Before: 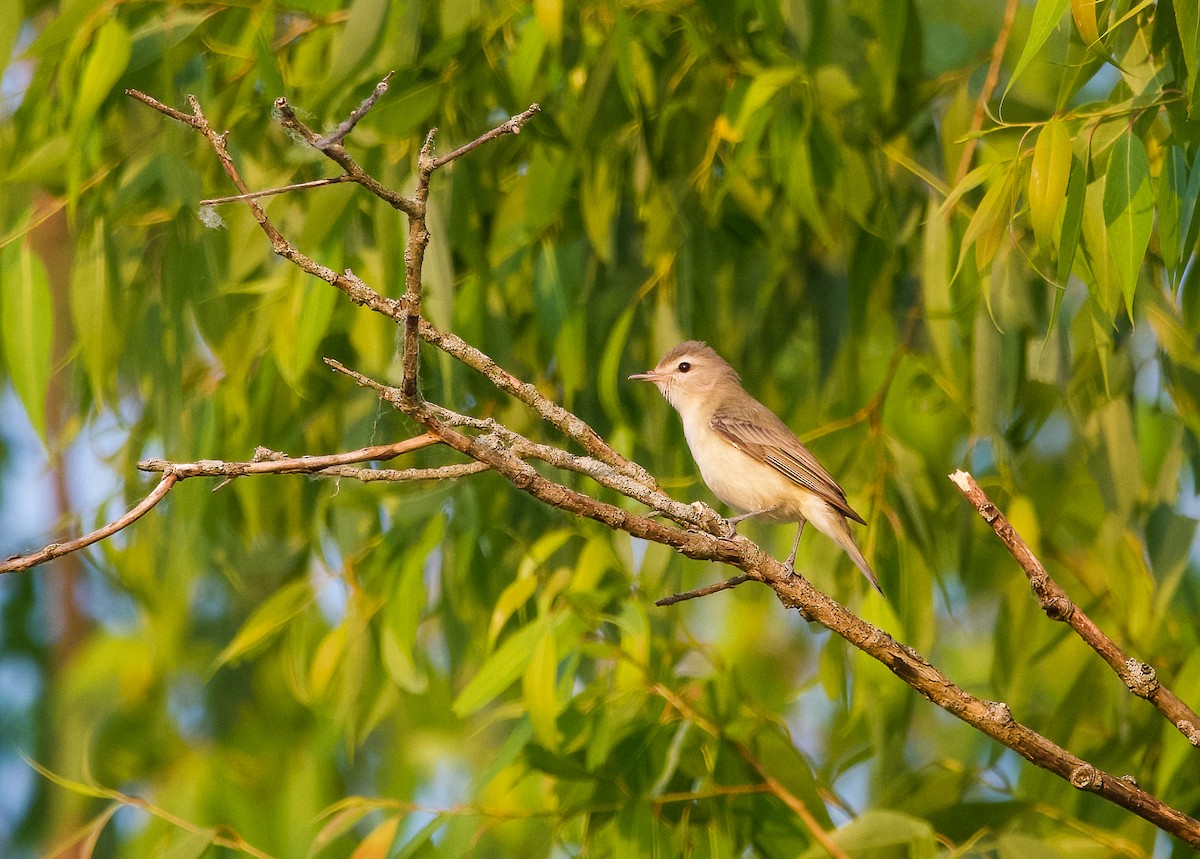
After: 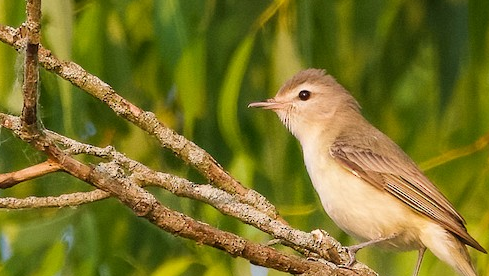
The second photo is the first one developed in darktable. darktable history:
crop: left 31.728%, top 31.743%, right 27.472%, bottom 36.051%
